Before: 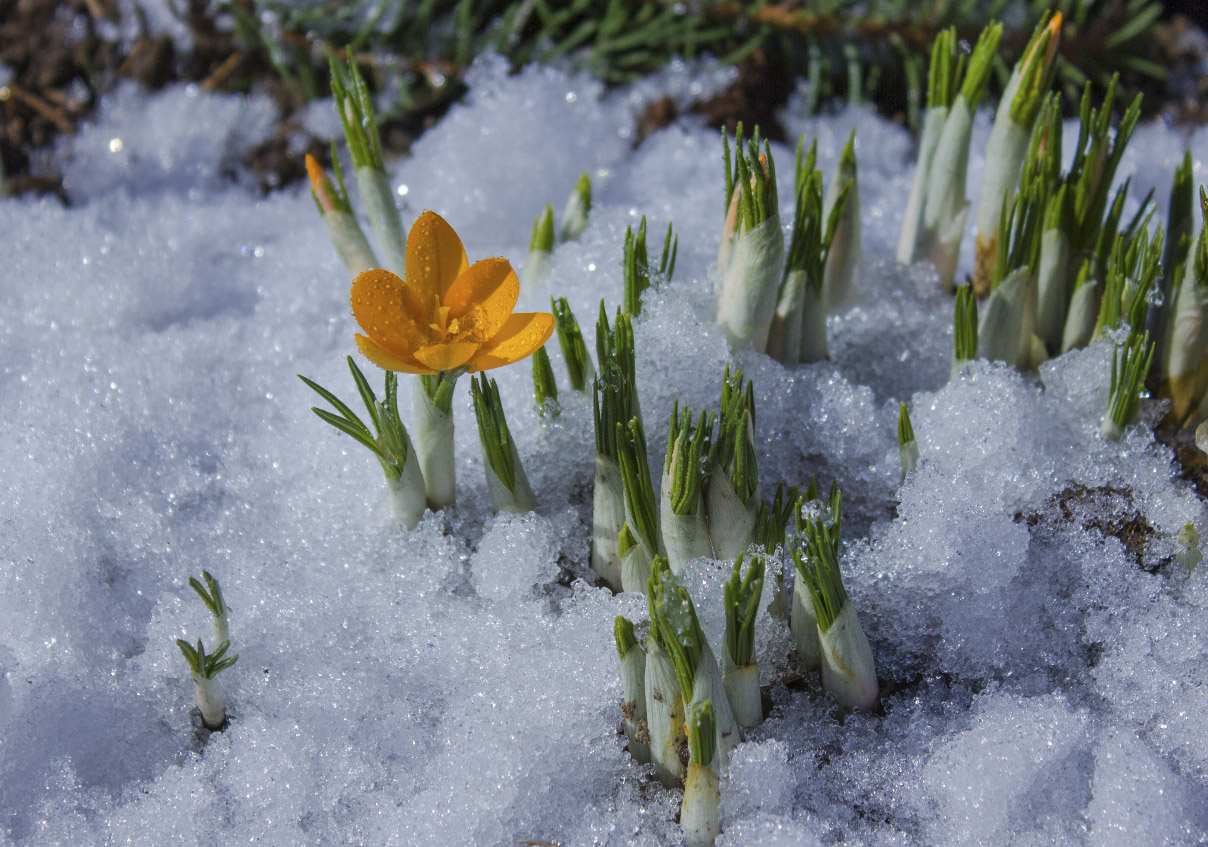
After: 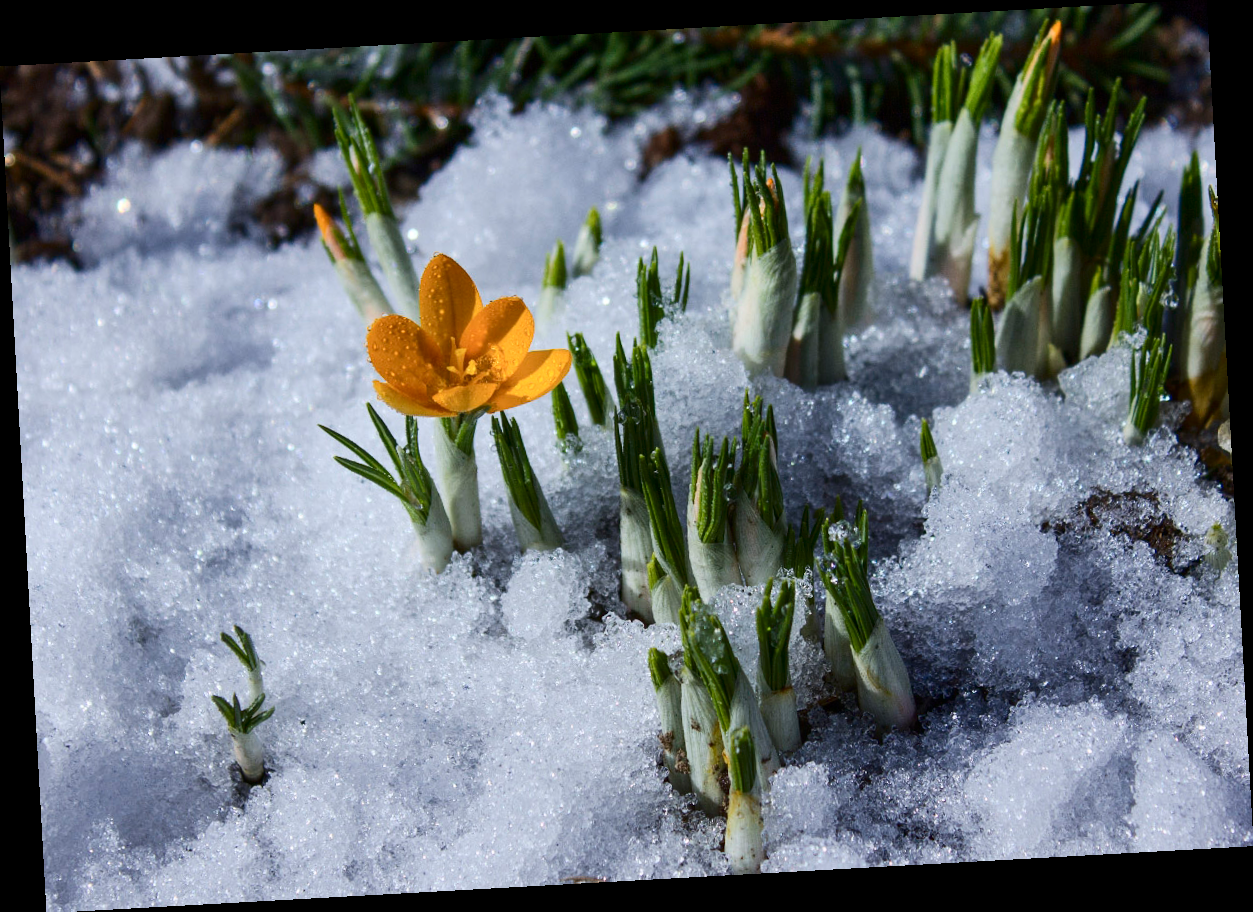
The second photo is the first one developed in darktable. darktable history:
contrast brightness saturation: contrast 0.28
rotate and perspective: rotation -3.18°, automatic cropping off
